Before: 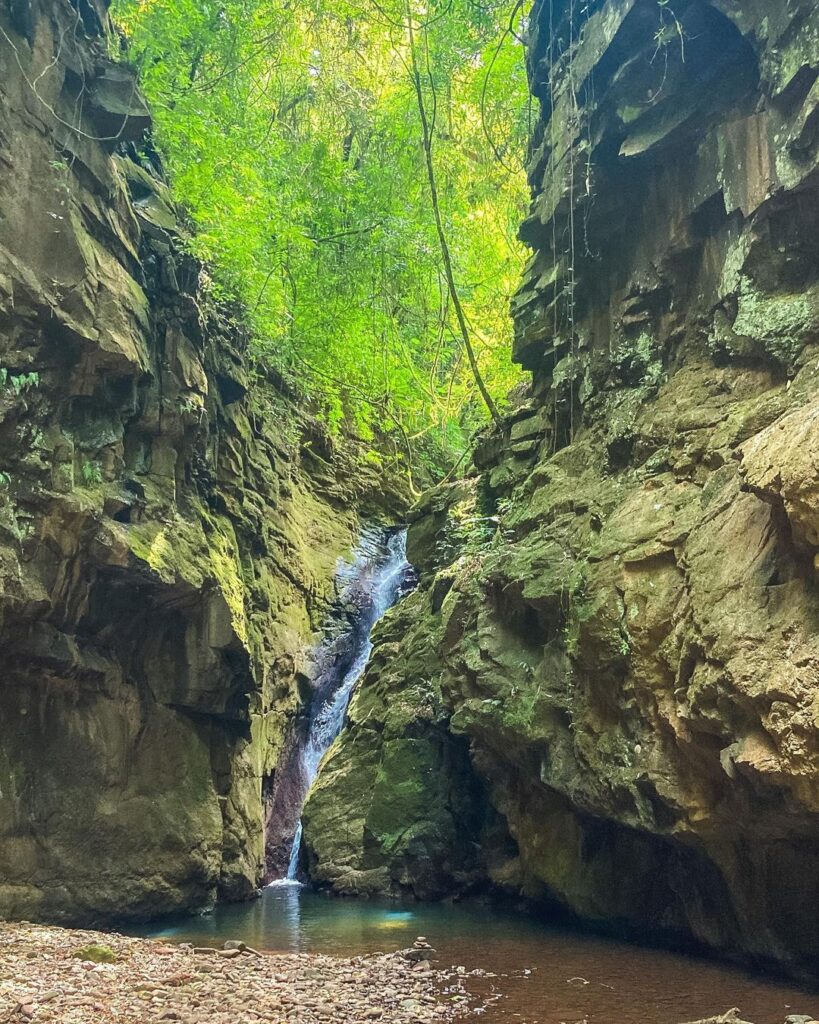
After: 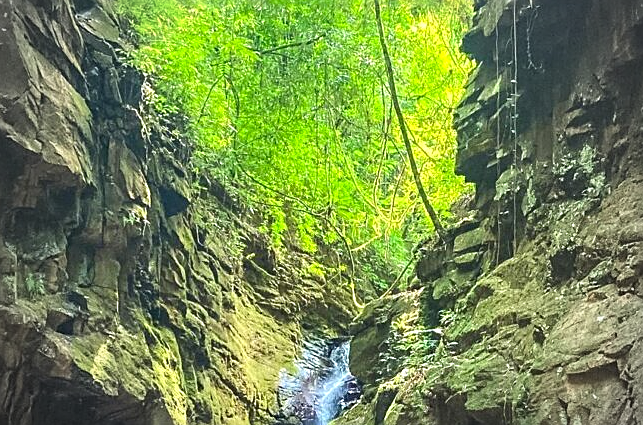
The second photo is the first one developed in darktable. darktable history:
color correction: saturation 1.11
exposure: black level correction 0, exposure 0.4 EV, compensate exposure bias true, compensate highlight preservation false
crop: left 7.036%, top 18.398%, right 14.379%, bottom 40.043%
sharpen: on, module defaults
vignetting: fall-off start 67.15%, brightness -0.442, saturation -0.691, width/height ratio 1.011, unbound false
